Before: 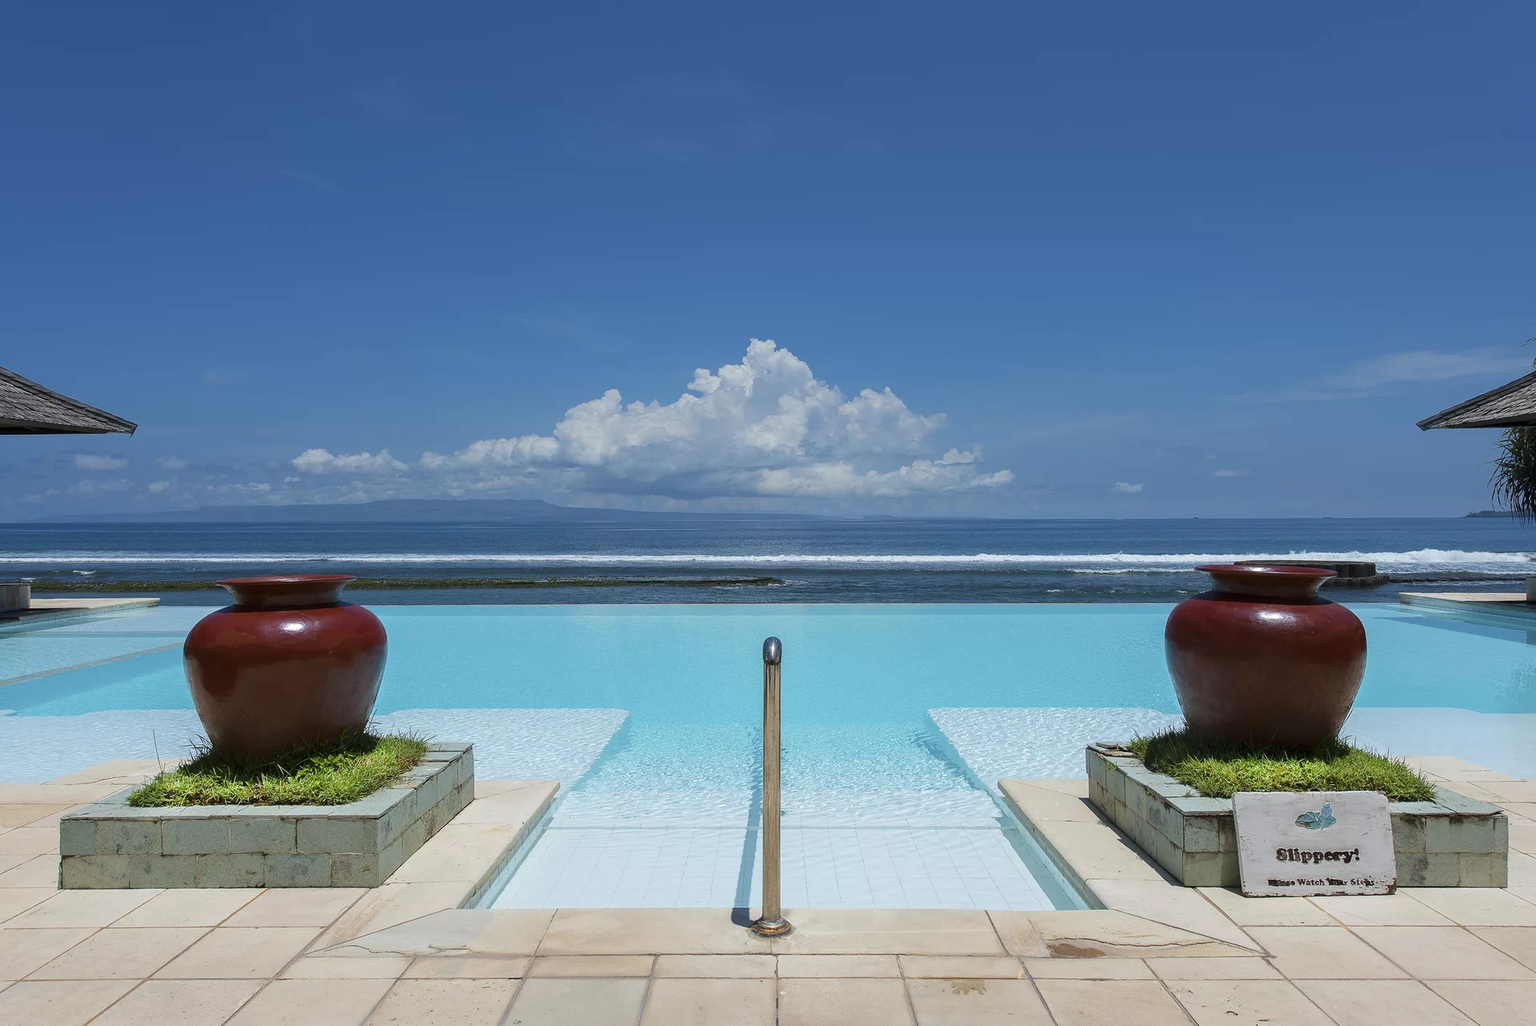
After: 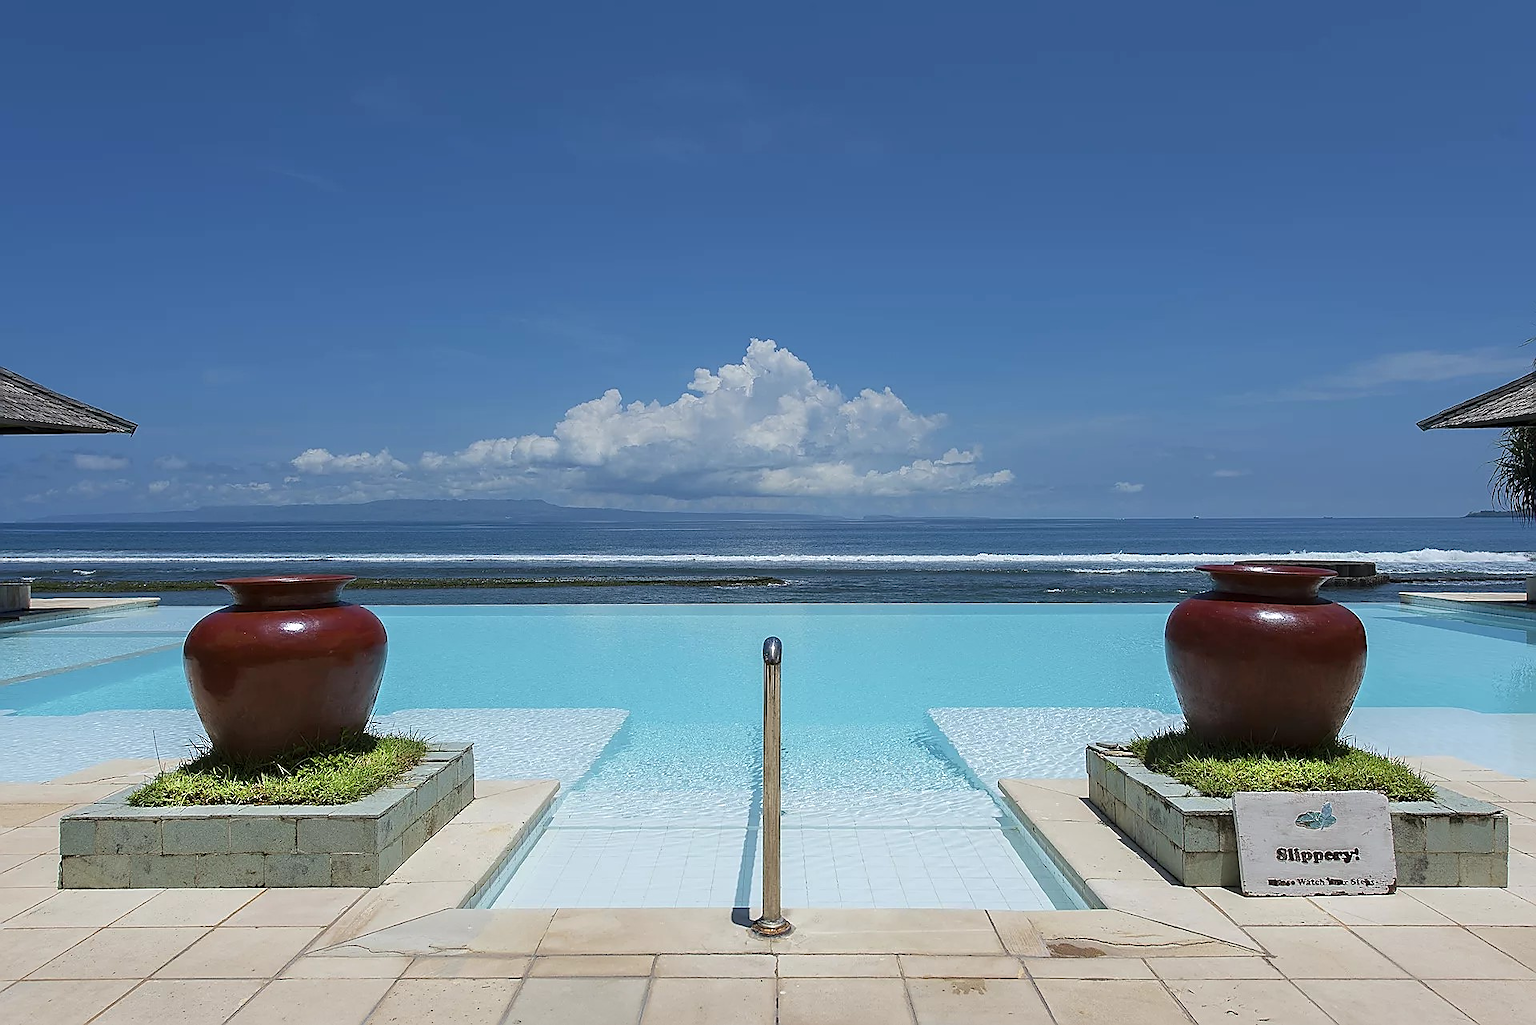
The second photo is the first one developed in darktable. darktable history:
sharpen: radius 1.415, amount 1.238, threshold 0.655
